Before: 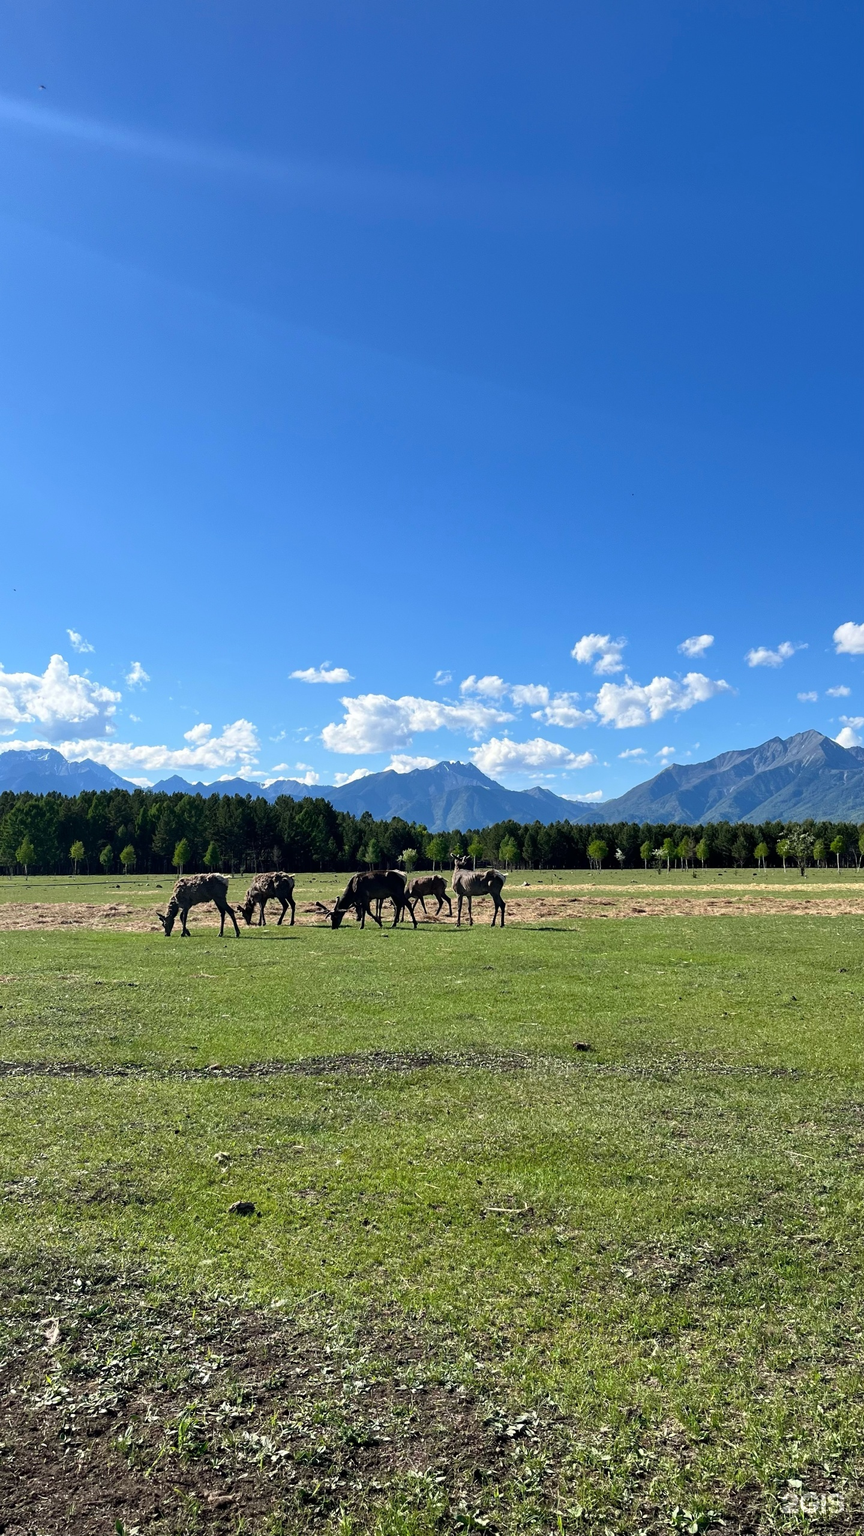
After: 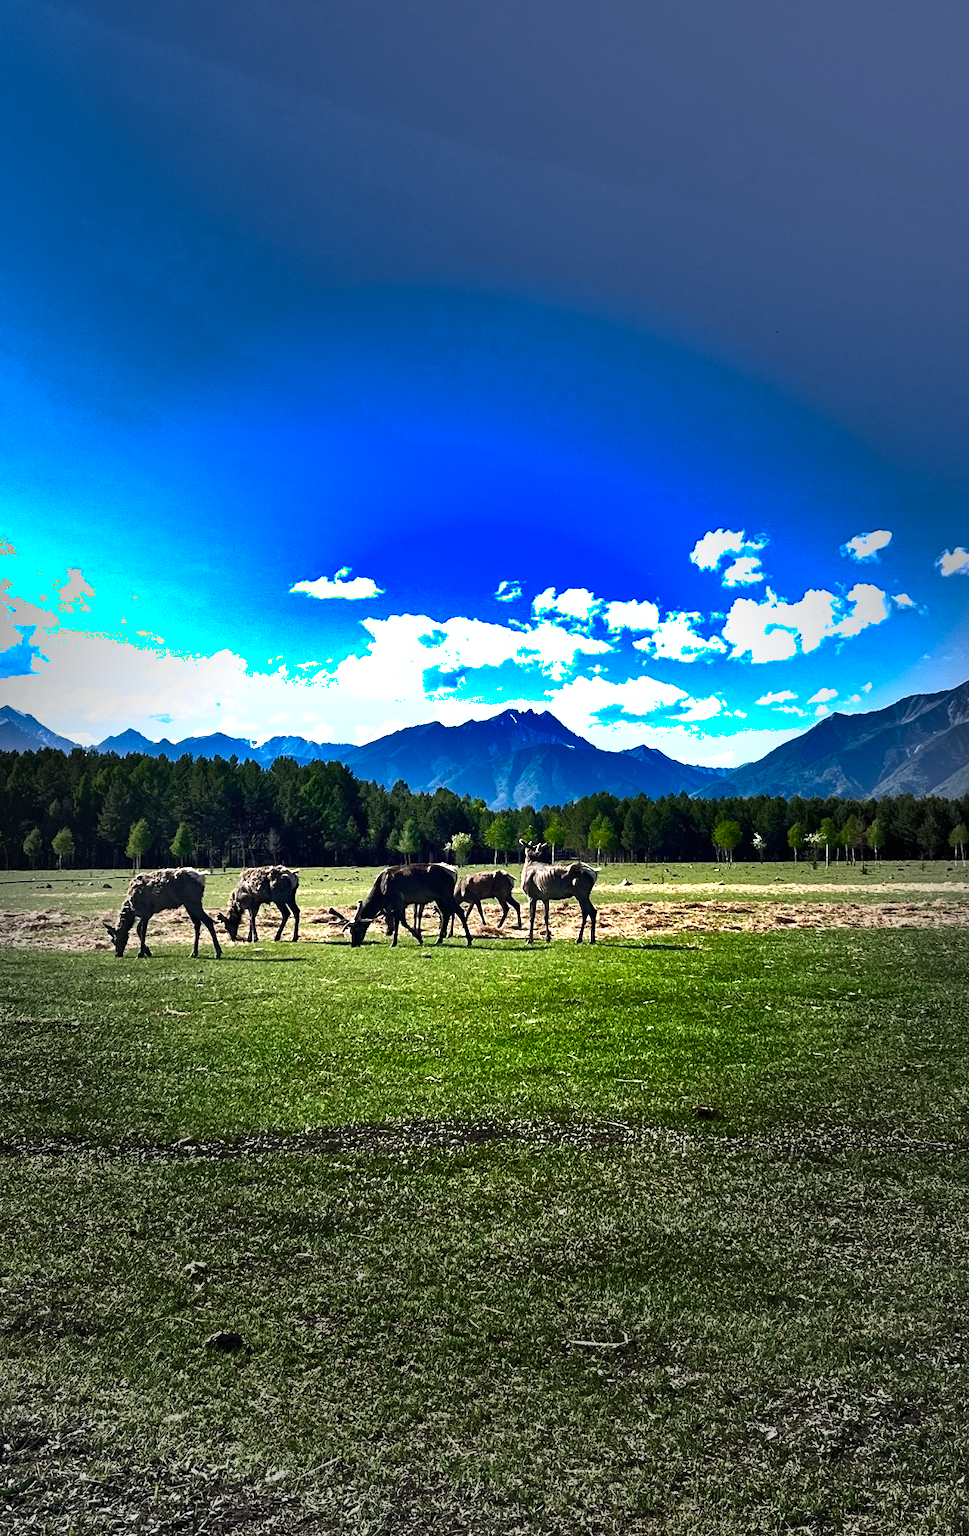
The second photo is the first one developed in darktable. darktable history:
exposure: black level correction 0, exposure 1.1 EV, compensate exposure bias true, compensate highlight preservation false
crop: left 9.712%, top 16.928%, right 10.845%, bottom 12.332%
shadows and highlights: radius 123.98, shadows 100, white point adjustment -3, highlights -100, highlights color adjustment 89.84%, soften with gaussian
vignetting: fall-off start 31.28%, fall-off radius 34.64%, brightness -0.575
